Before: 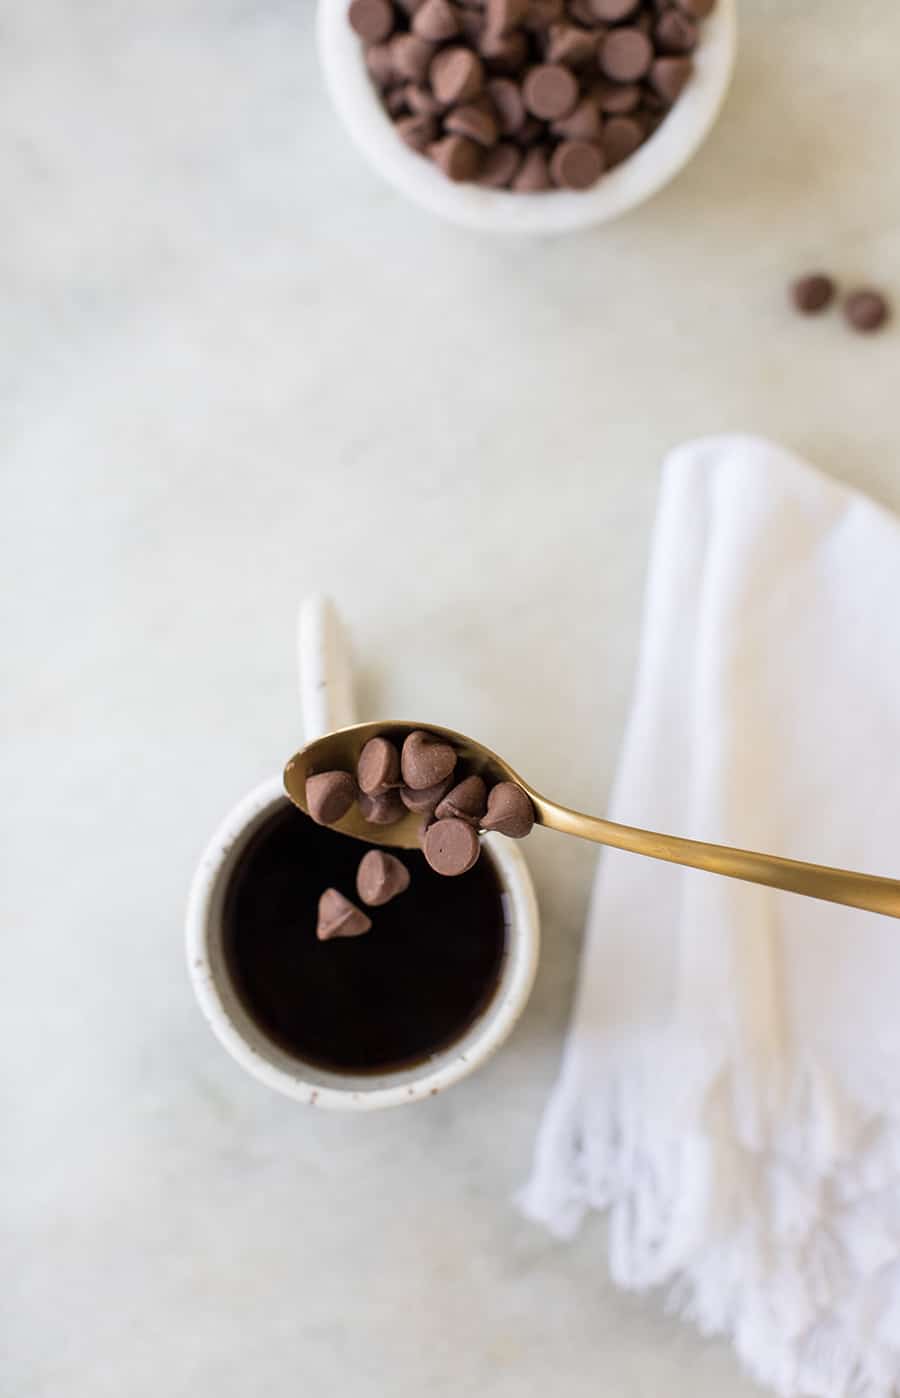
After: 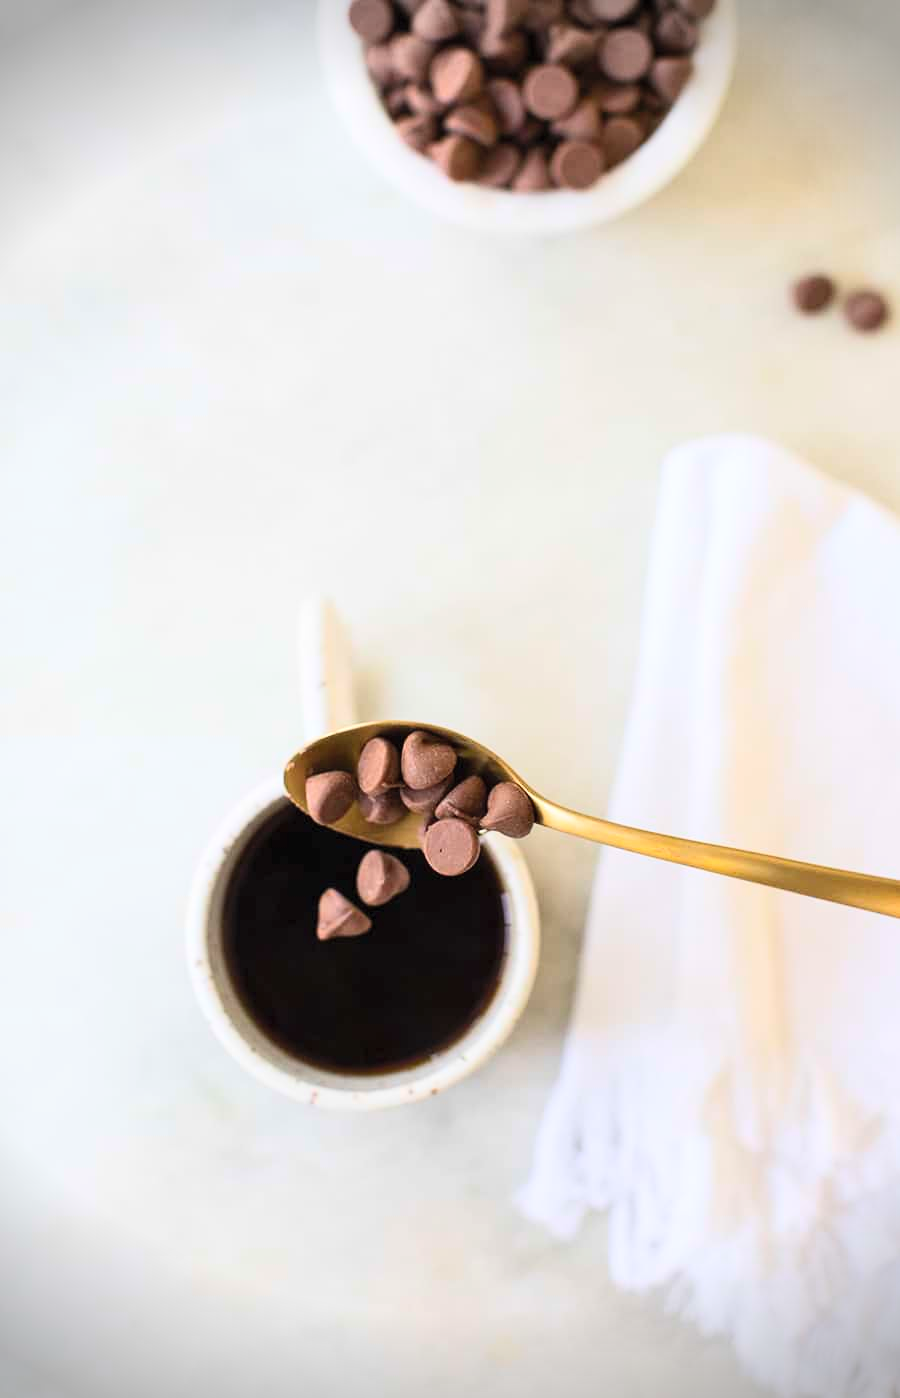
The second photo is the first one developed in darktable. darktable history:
contrast brightness saturation: contrast 0.24, brightness 0.26, saturation 0.39
vignetting: fall-off start 88.03%, fall-off radius 24.9%
